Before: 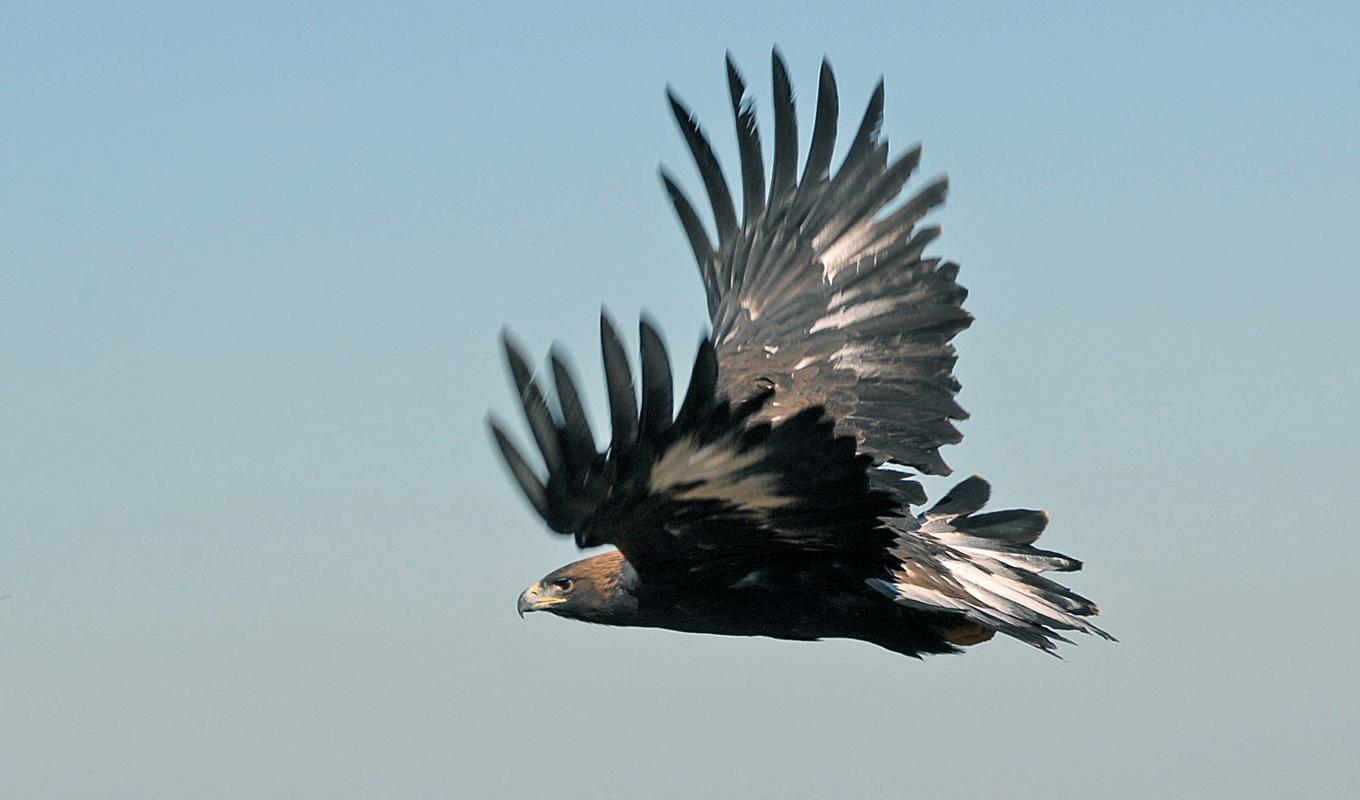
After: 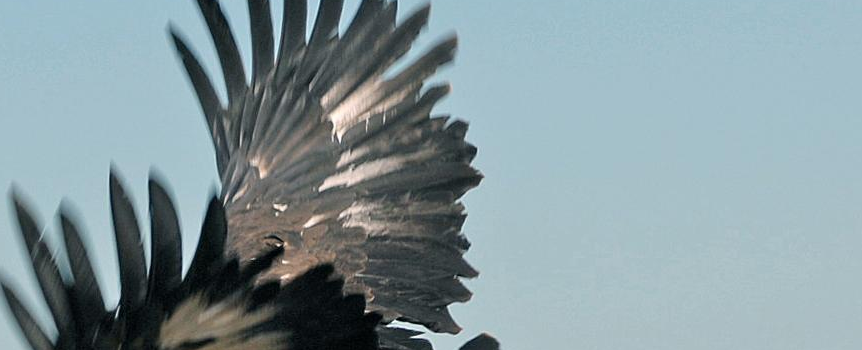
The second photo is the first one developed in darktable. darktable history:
crop: left 36.137%, top 17.824%, right 0.414%, bottom 38.354%
